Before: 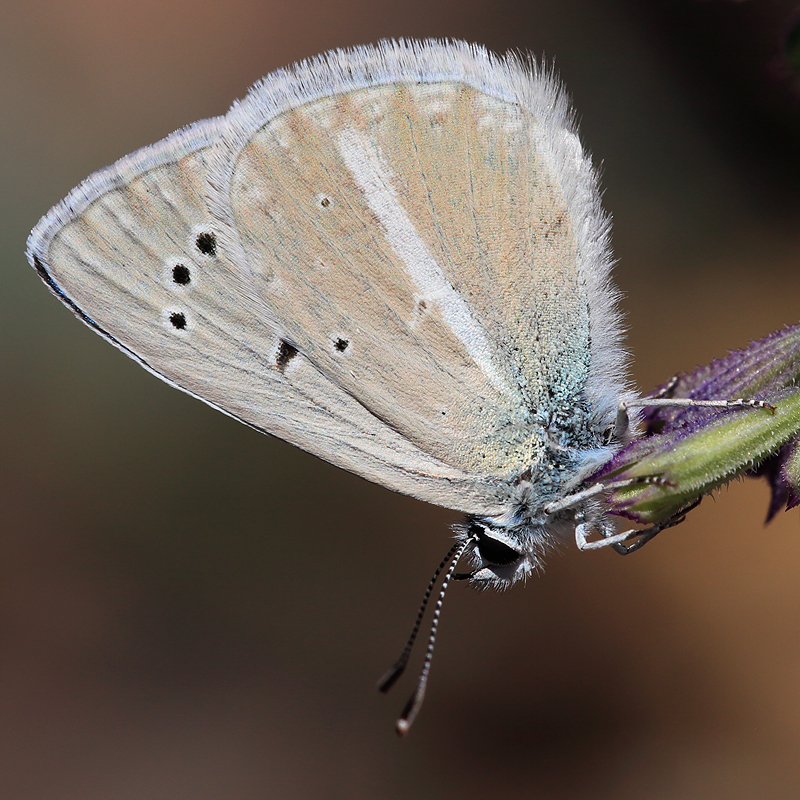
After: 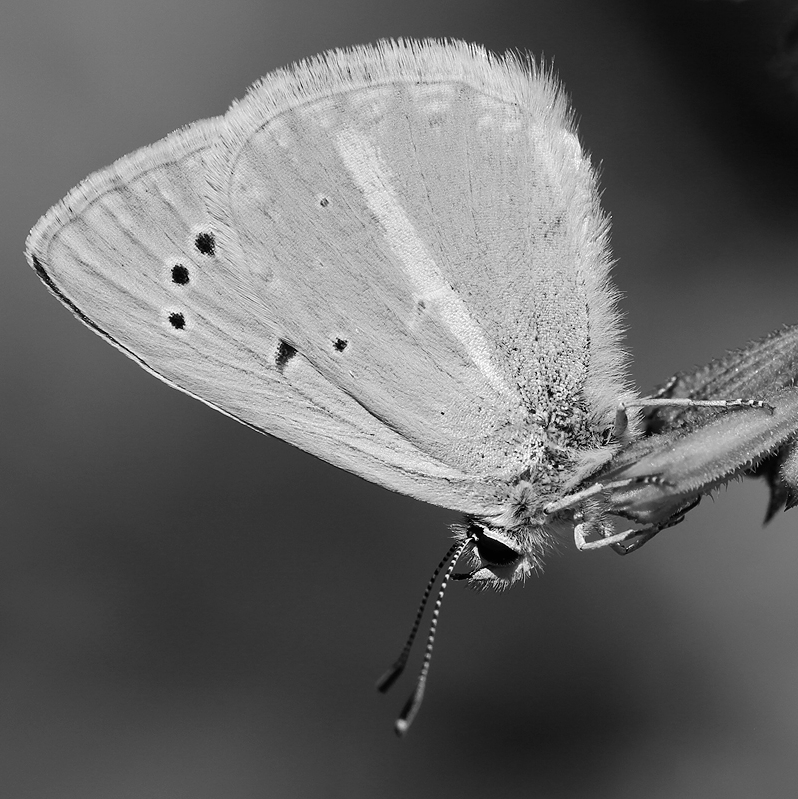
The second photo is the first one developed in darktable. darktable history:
color balance rgb: linear chroma grading › global chroma 15%, perceptual saturation grading › global saturation 30%
base curve: curves: ch0 [(0, 0) (0.262, 0.32) (0.722, 0.705) (1, 1)]
monochrome: size 1
crop and rotate: left 0.126%
white balance: red 1.127, blue 0.943
